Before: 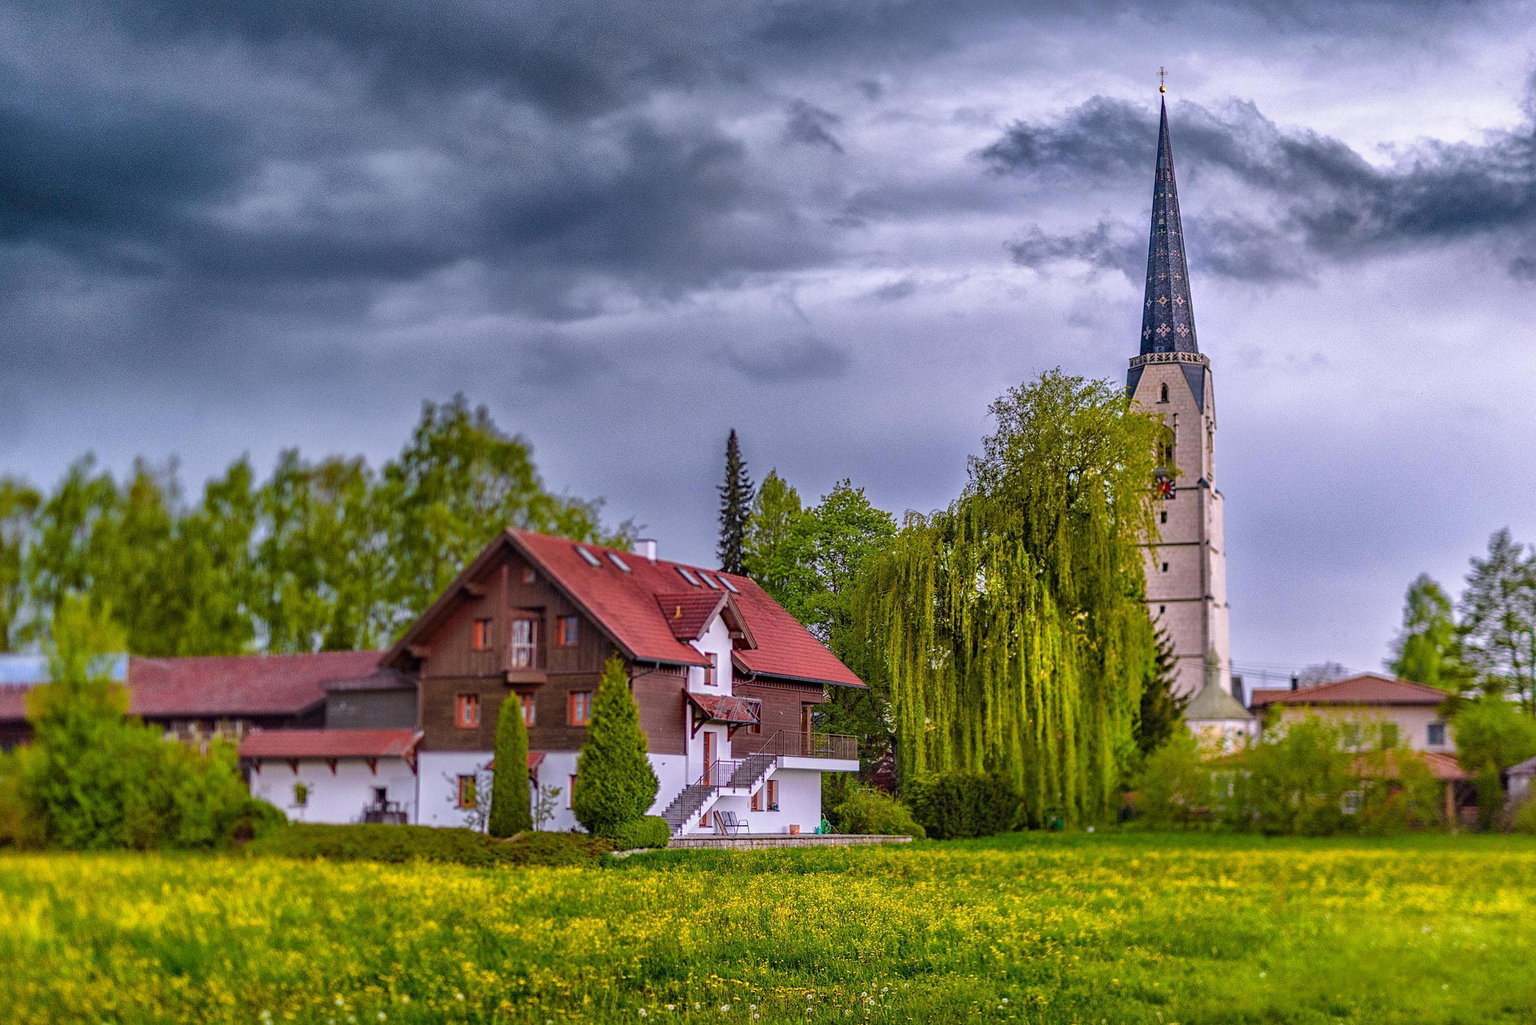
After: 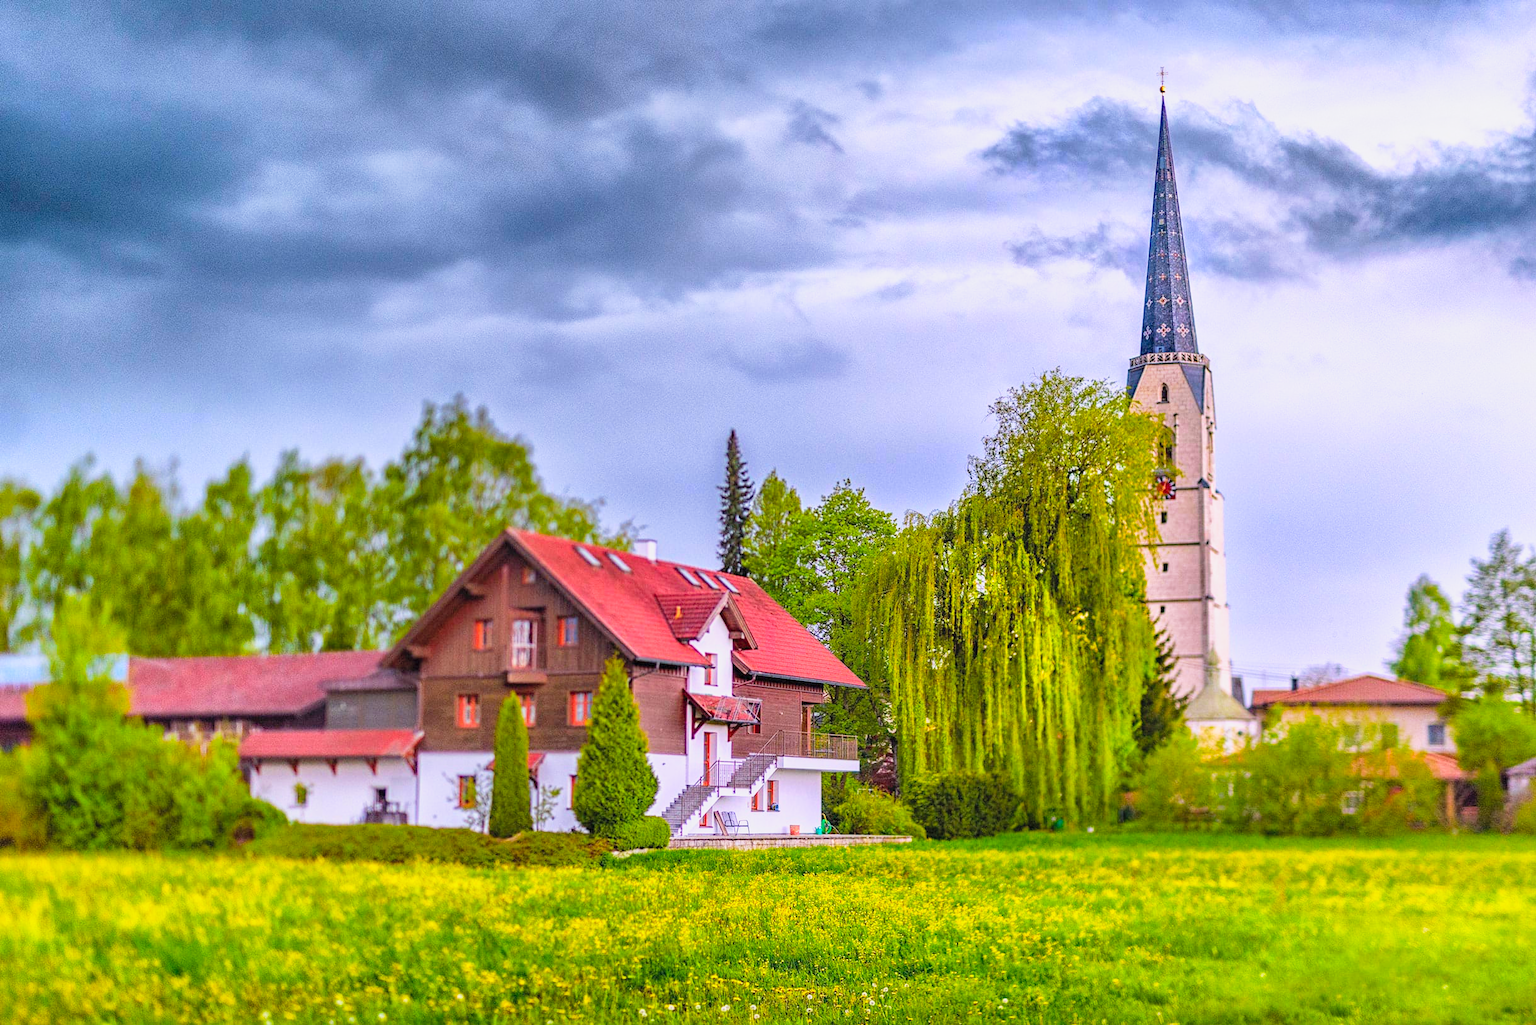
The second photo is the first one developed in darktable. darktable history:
base curve: curves: ch0 [(0, 0) (0.088, 0.125) (0.176, 0.251) (0.354, 0.501) (0.613, 0.749) (1, 0.877)], preserve colors none
contrast brightness saturation: contrast 0.069, brightness 0.176, saturation 0.402
